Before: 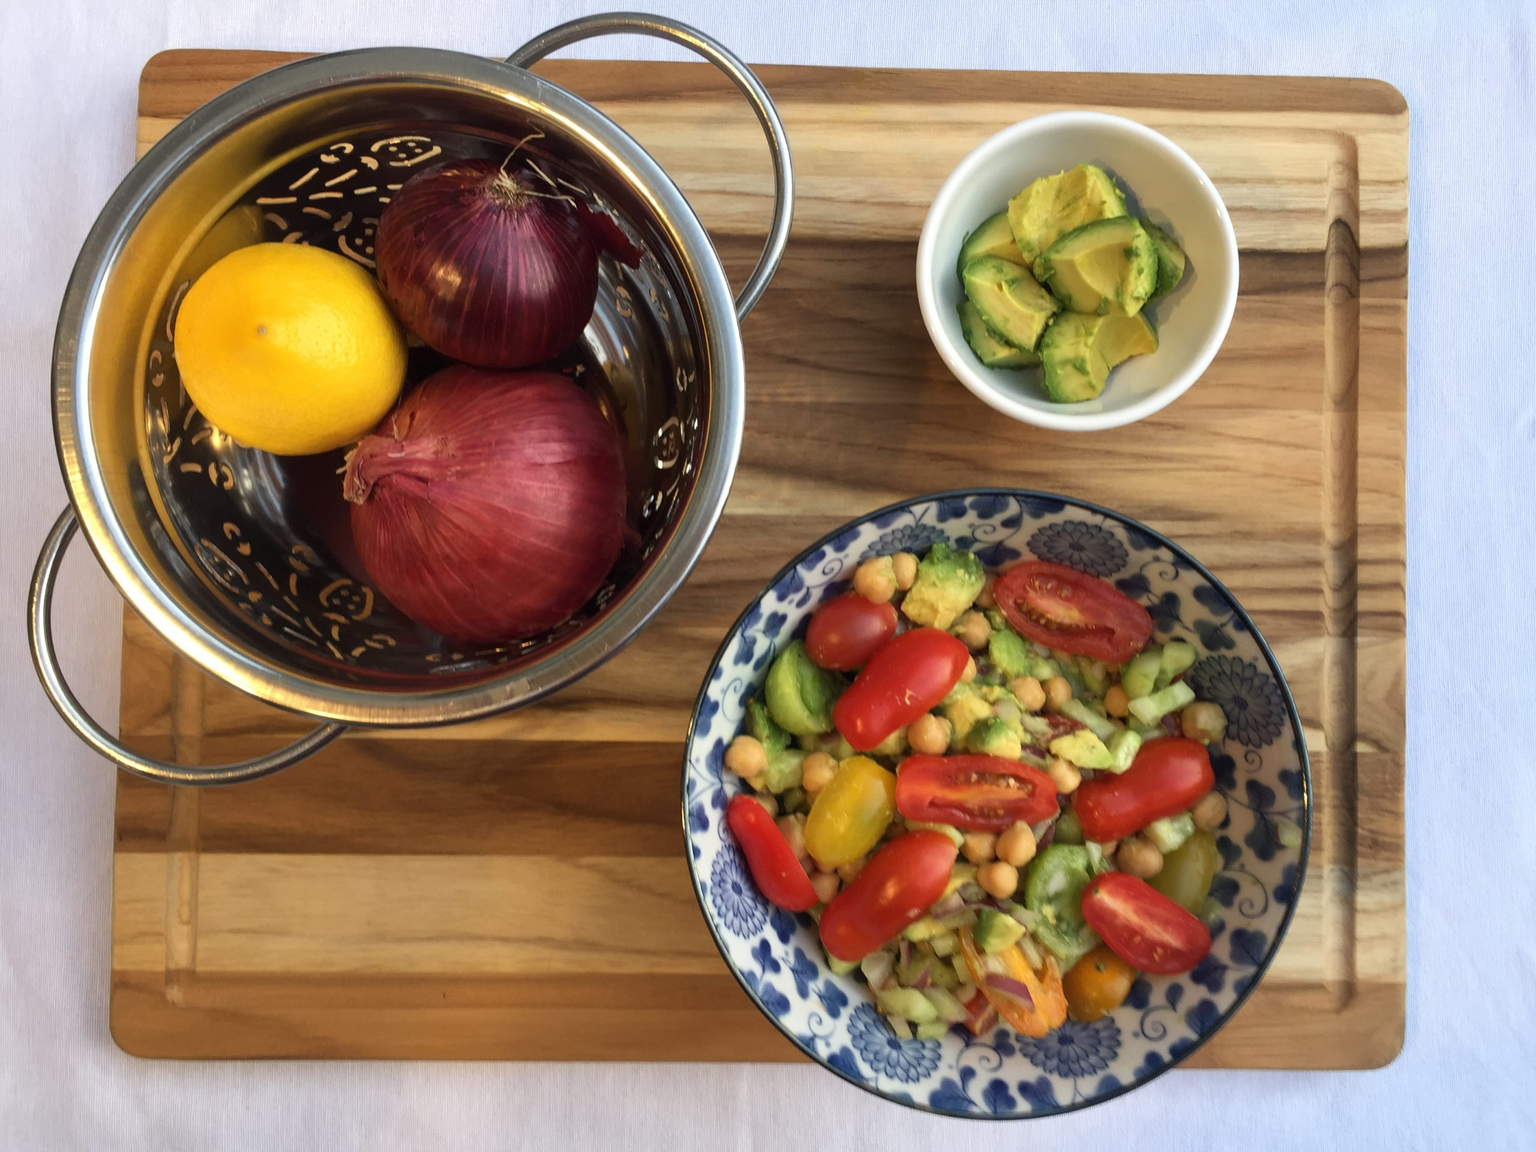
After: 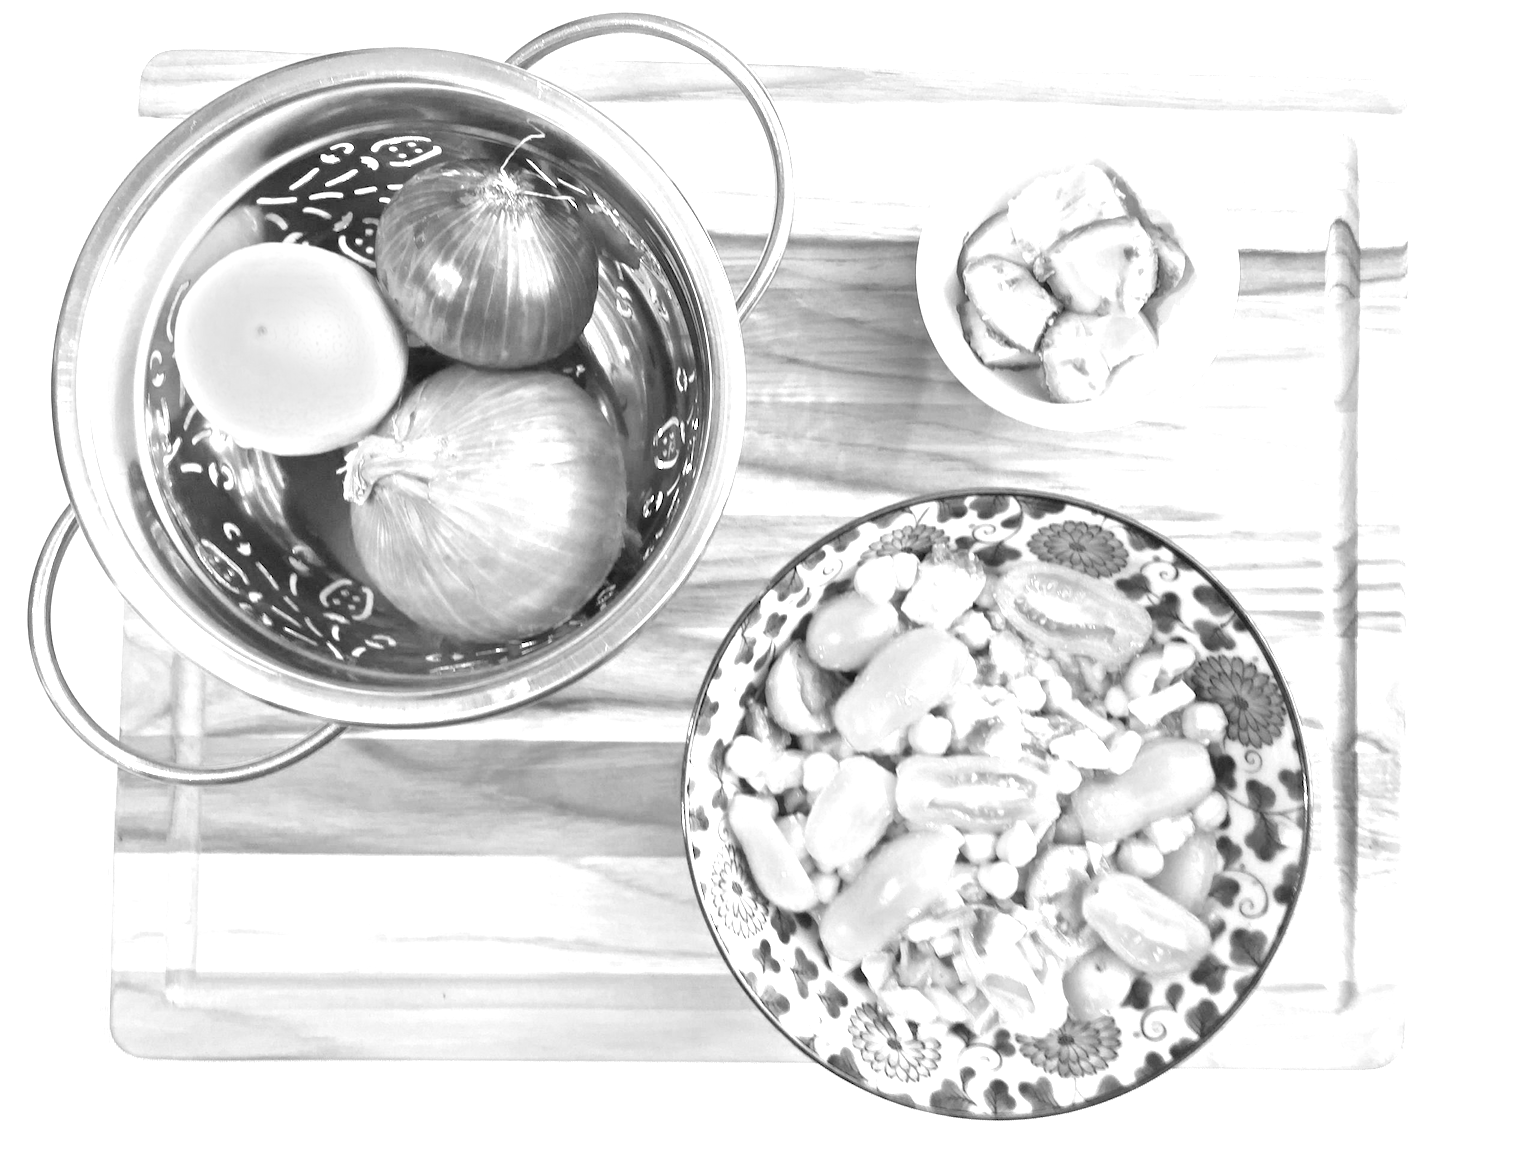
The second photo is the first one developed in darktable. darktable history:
white balance: red 4.26, blue 1.802
contrast brightness saturation: contrast -0.1, brightness 0.05, saturation 0.08
monochrome: a 2.21, b -1.33, size 2.2
